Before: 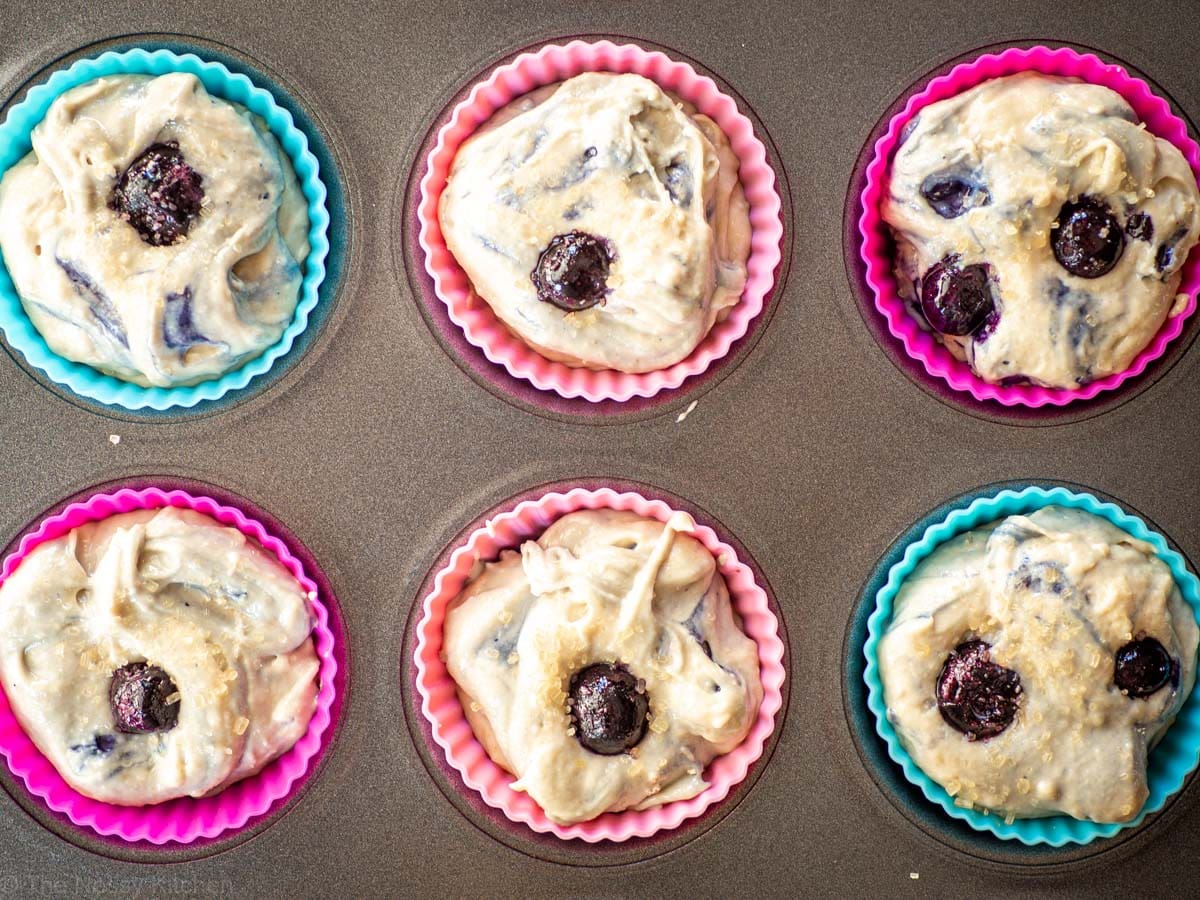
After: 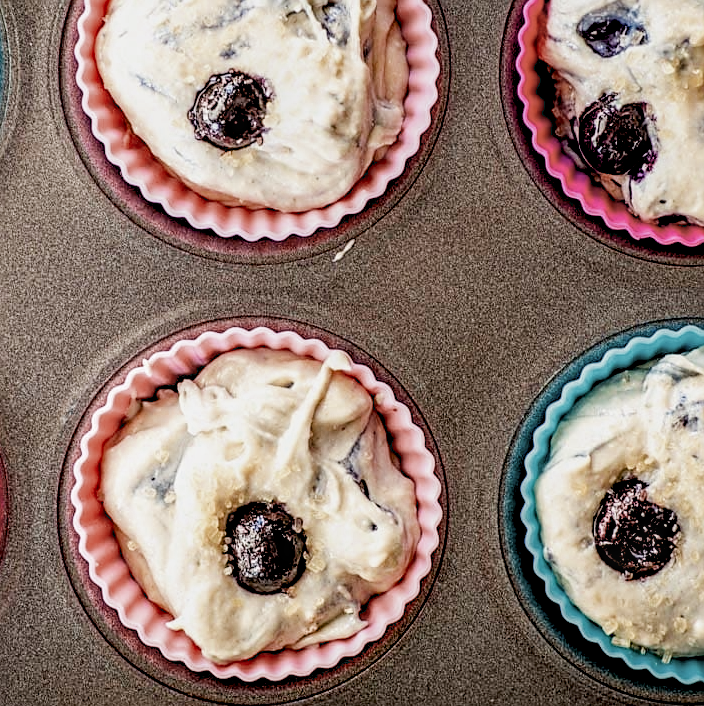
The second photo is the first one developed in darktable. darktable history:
sharpen: on, module defaults
local contrast: detail 150%
exposure: black level correction 0.024, exposure 0.183 EV, compensate exposure bias true, compensate highlight preservation false
crop and rotate: left 28.593%, top 17.929%, right 12.712%, bottom 3.598%
filmic rgb: black relative exposure -7.65 EV, white relative exposure 4.56 EV, hardness 3.61, contrast 1.06
color zones: curves: ch0 [(0, 0.5) (0.125, 0.4) (0.25, 0.5) (0.375, 0.4) (0.5, 0.4) (0.625, 0.35) (0.75, 0.35) (0.875, 0.5)]; ch1 [(0, 0.35) (0.125, 0.45) (0.25, 0.35) (0.375, 0.35) (0.5, 0.35) (0.625, 0.35) (0.75, 0.45) (0.875, 0.35)]; ch2 [(0, 0.6) (0.125, 0.5) (0.25, 0.5) (0.375, 0.6) (0.5, 0.6) (0.625, 0.5) (0.75, 0.5) (0.875, 0.5)]
